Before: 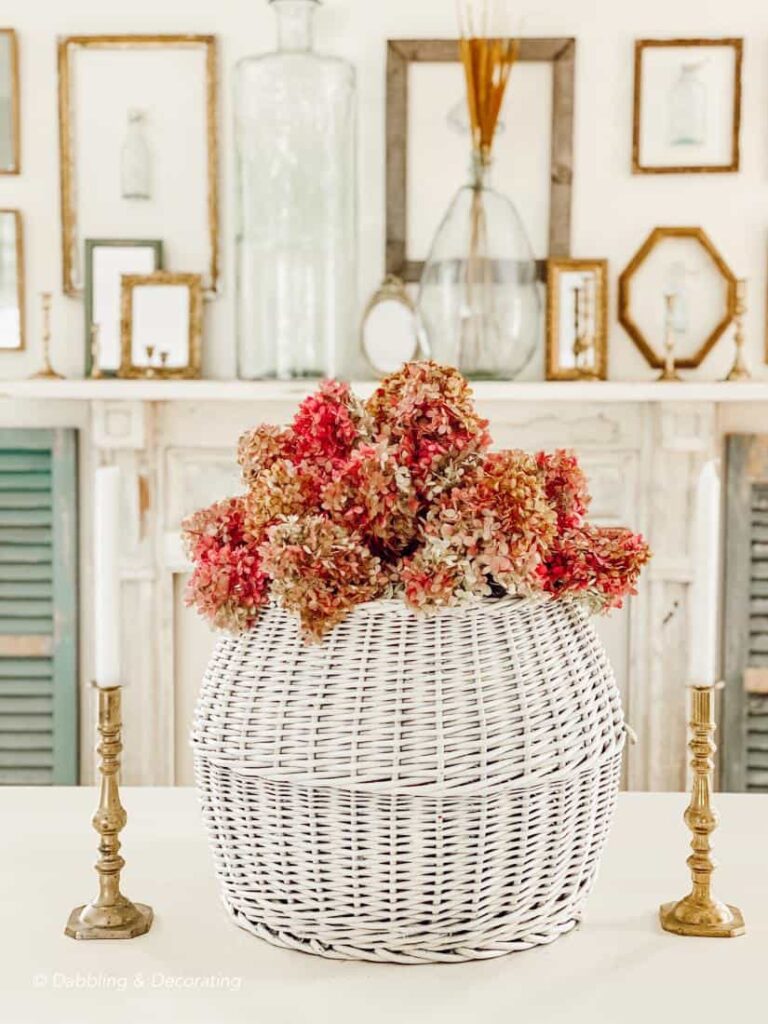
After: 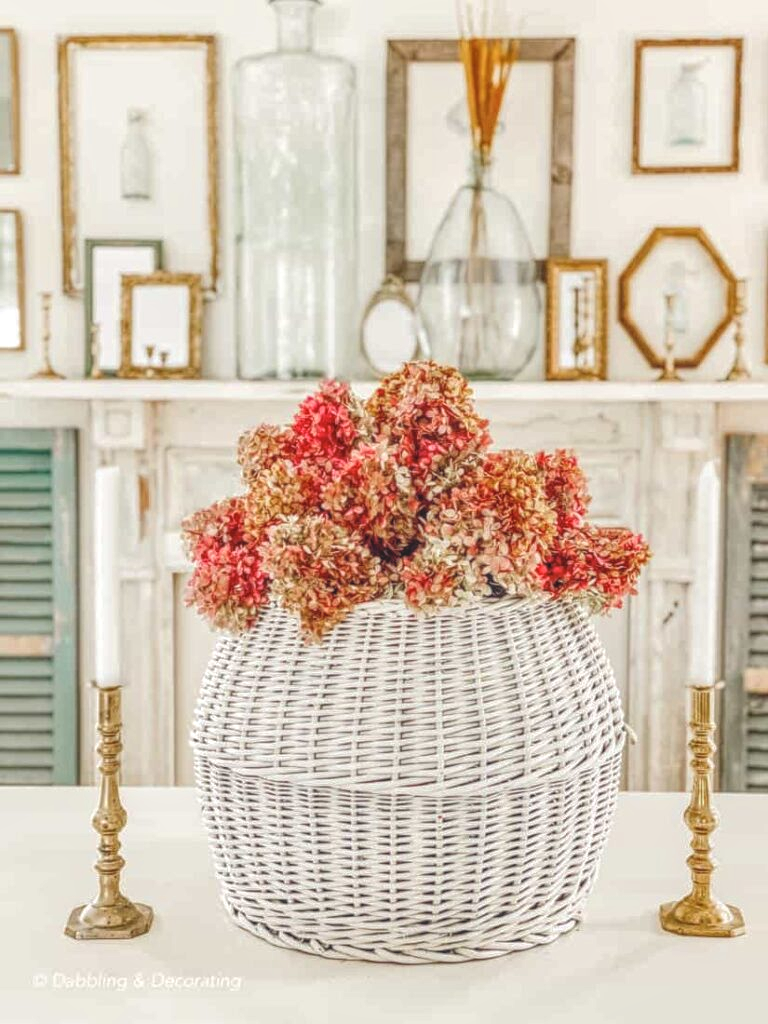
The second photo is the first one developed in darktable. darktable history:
local contrast: highlights 66%, shadows 32%, detail 166%, midtone range 0.2
